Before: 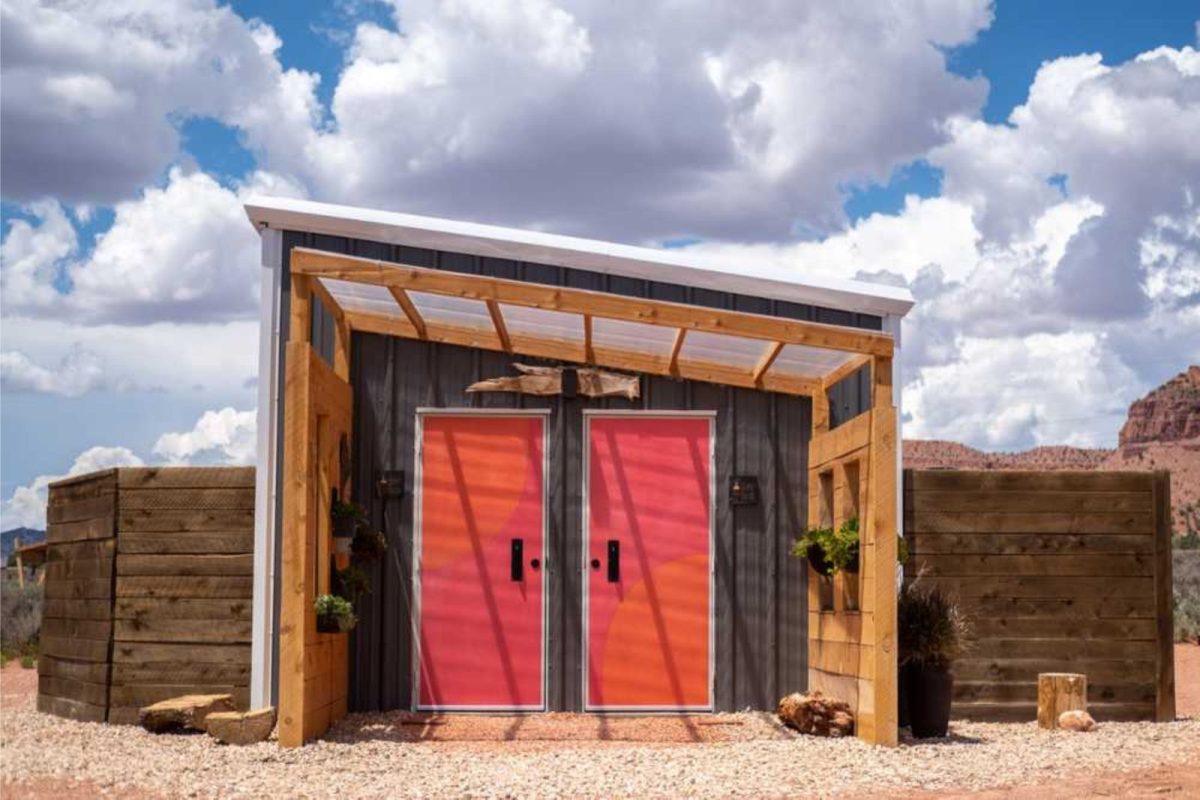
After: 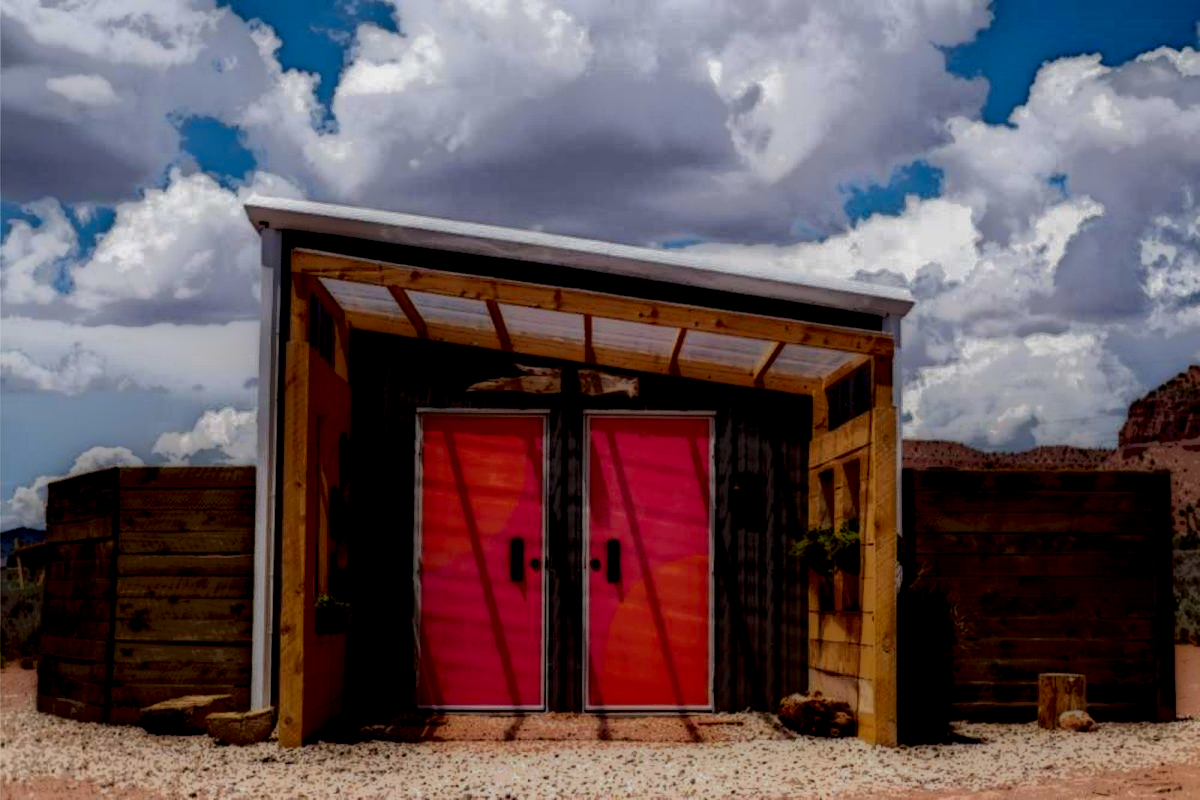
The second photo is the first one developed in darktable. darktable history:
local contrast: highlights 1%, shadows 229%, detail 164%, midtone range 0.008
